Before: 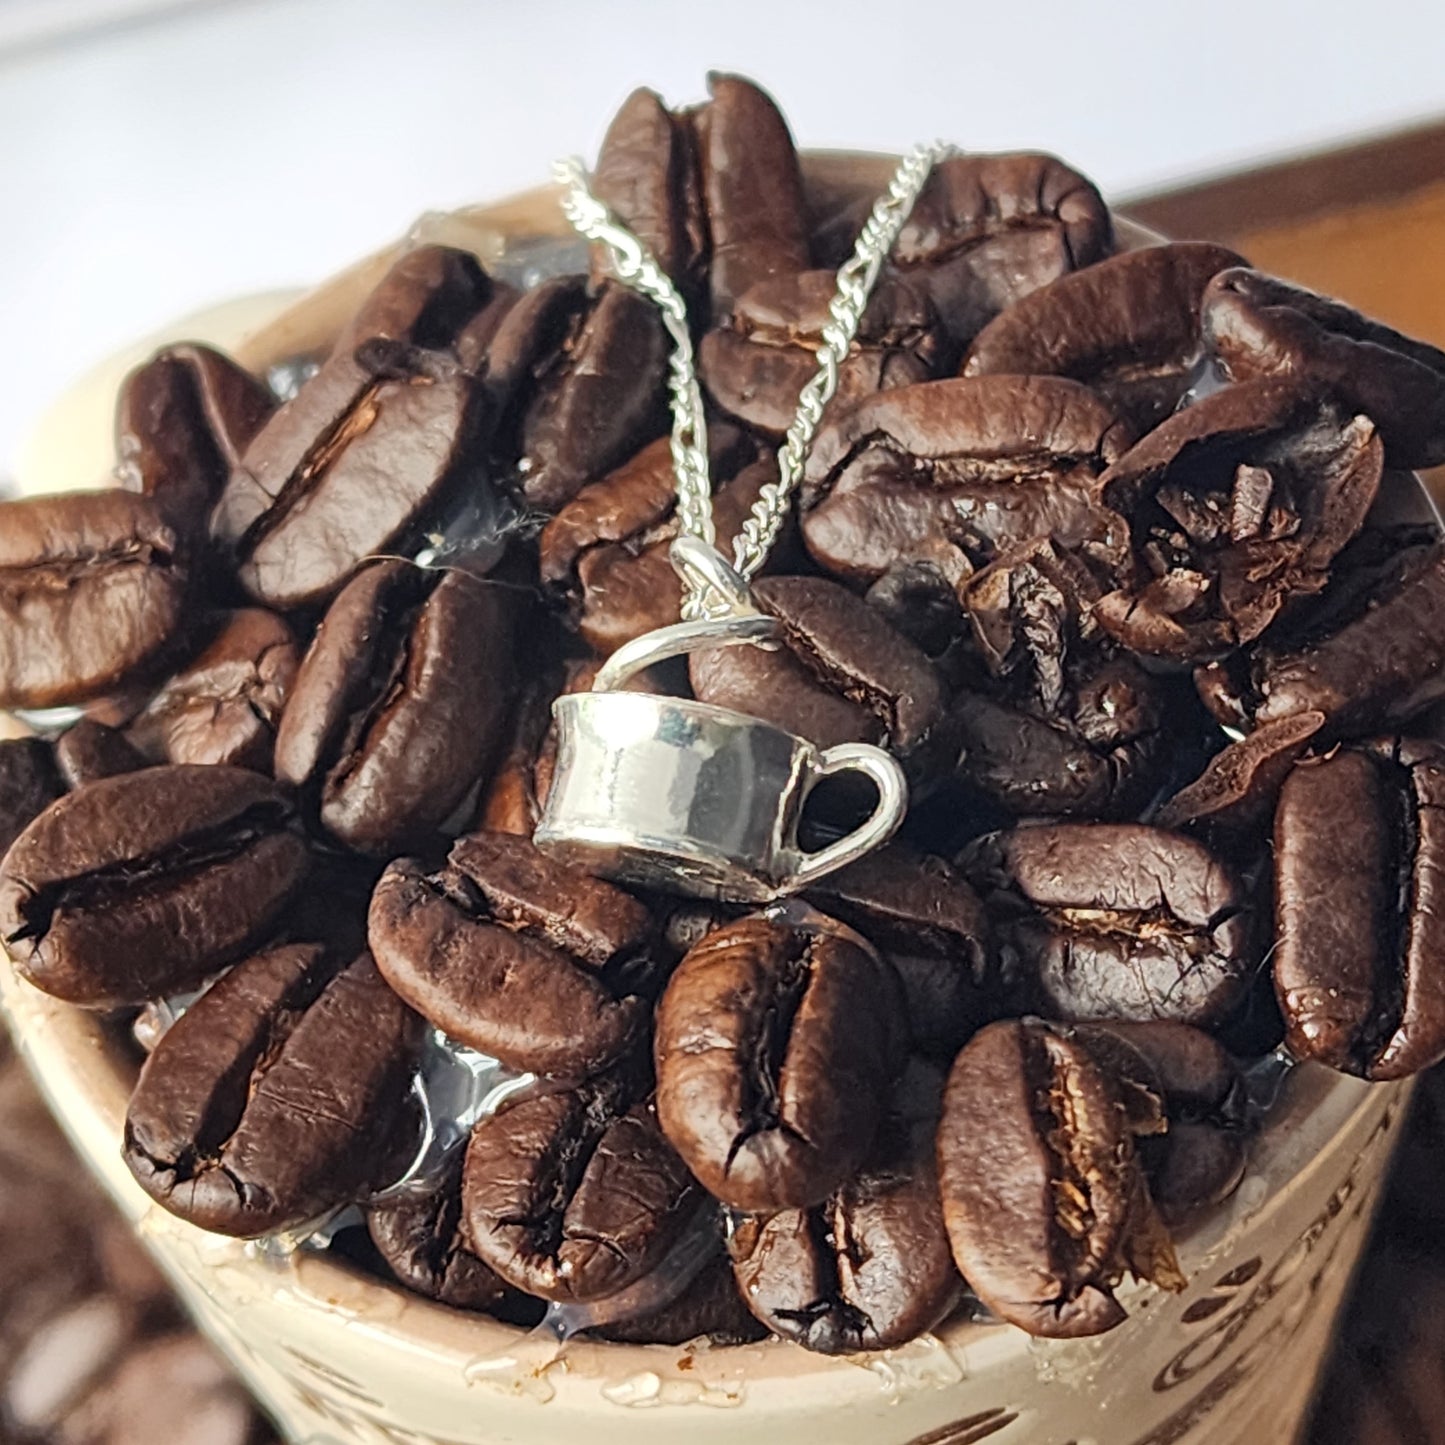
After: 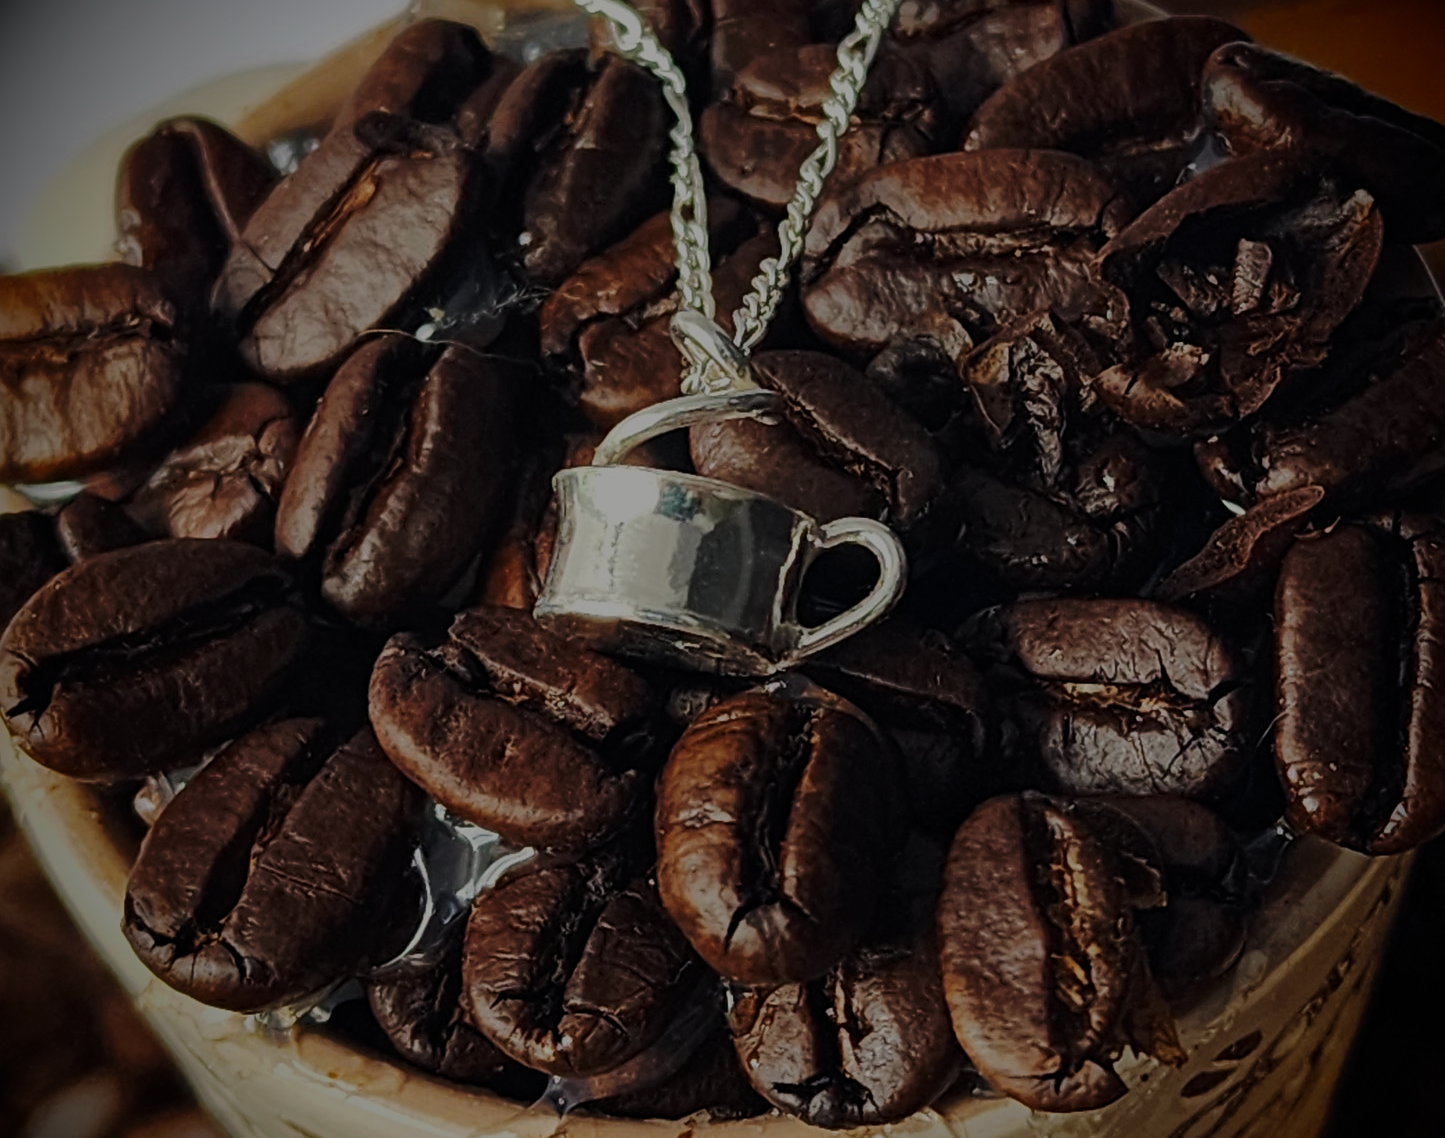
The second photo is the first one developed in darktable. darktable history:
sharpen: amount 0.206
crop and rotate: top 15.708%, bottom 5.534%
contrast brightness saturation: saturation -0.048
base curve: curves: ch0 [(0, 0) (0.028, 0.03) (0.121, 0.232) (0.46, 0.748) (0.859, 0.968) (1, 1)], preserve colors none
haze removal: compatibility mode true, adaptive false
exposure: exposure -2.436 EV, compensate highlight preservation false
vignetting: brightness -0.992, saturation 0.49
